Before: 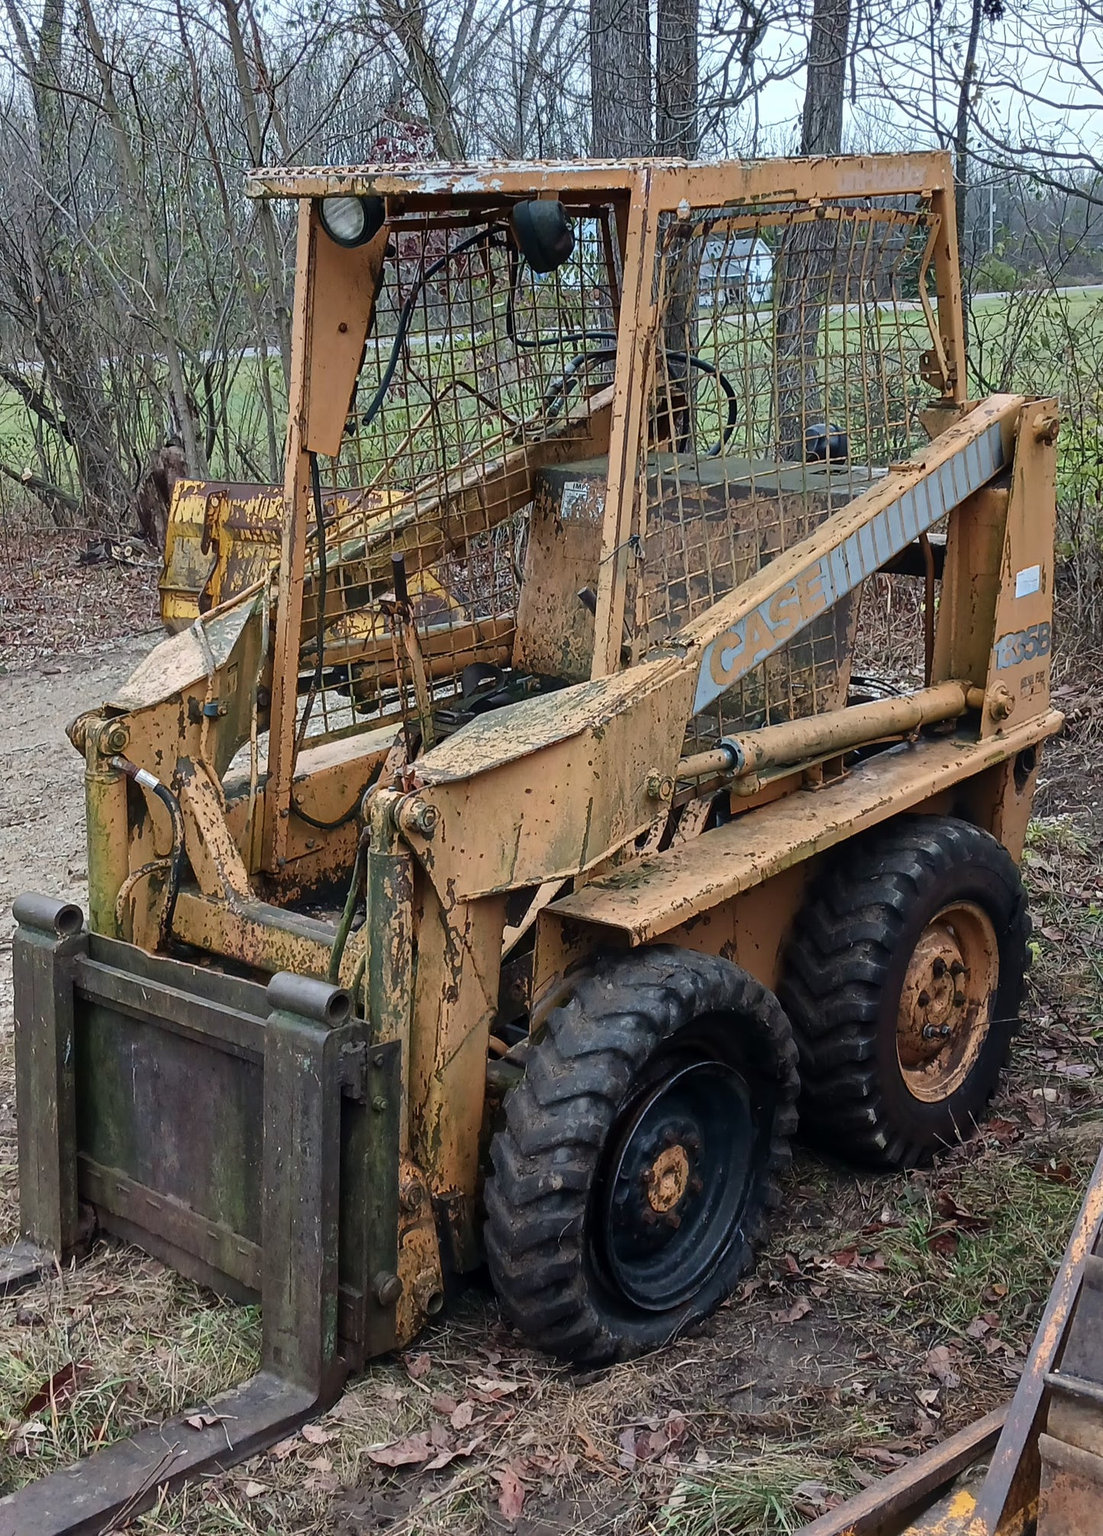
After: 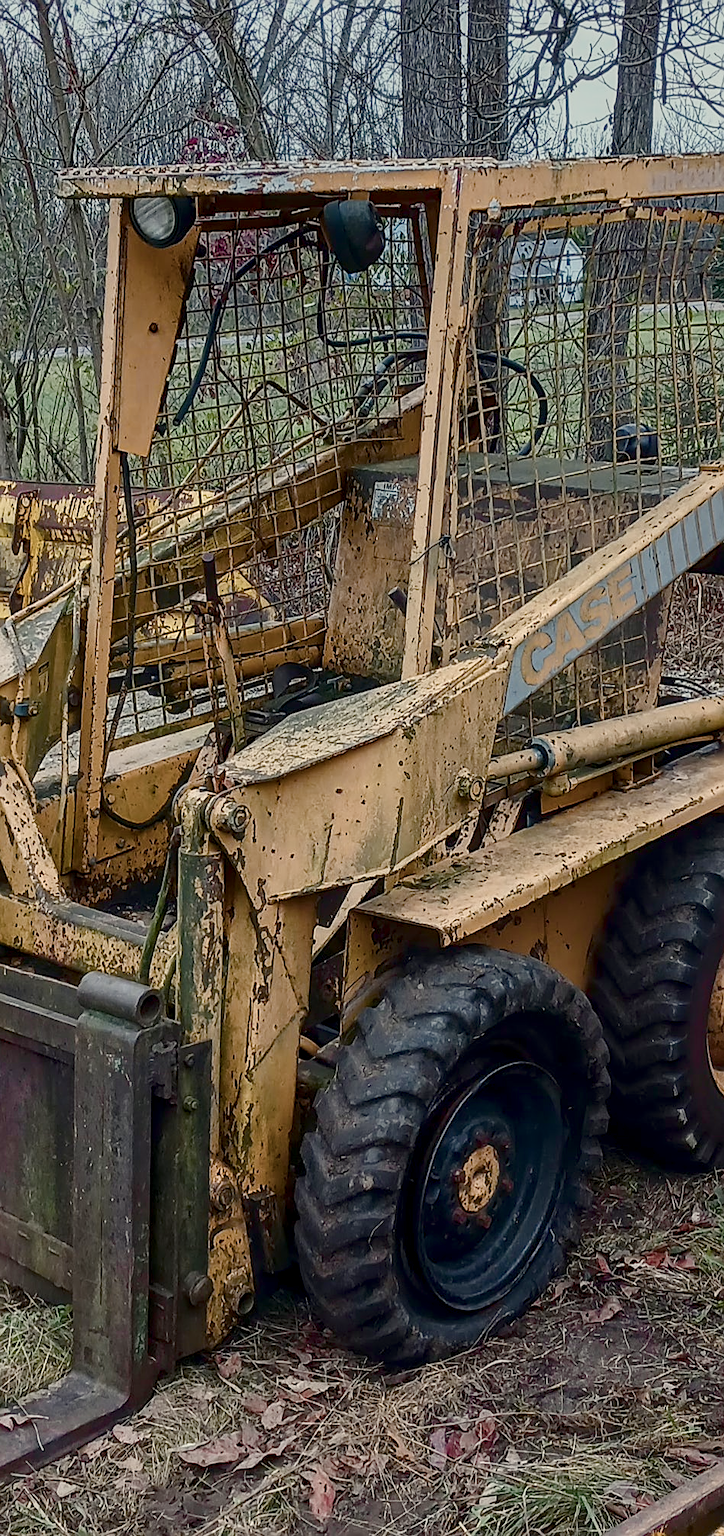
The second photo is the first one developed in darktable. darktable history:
color zones: curves: ch0 [(0, 0.6) (0.129, 0.585) (0.193, 0.596) (0.429, 0.5) (0.571, 0.5) (0.714, 0.5) (0.857, 0.5) (1, 0.6)]; ch1 [(0, 0.453) (0.112, 0.245) (0.213, 0.252) (0.429, 0.233) (0.571, 0.231) (0.683, 0.242) (0.857, 0.296) (1, 0.453)]
crop: left 17.219%, right 16.99%
contrast brightness saturation: contrast 0.124, brightness -0.124, saturation 0.201
sharpen: on, module defaults
local contrast: detail 130%
color balance rgb: highlights gain › luminance 6.056%, highlights gain › chroma 2.529%, highlights gain › hue 89.02°, linear chroma grading › global chroma 15.008%, perceptual saturation grading › global saturation 34.785%, perceptual saturation grading › highlights -25.509%, perceptual saturation grading › shadows 49.882%, contrast -29.714%
